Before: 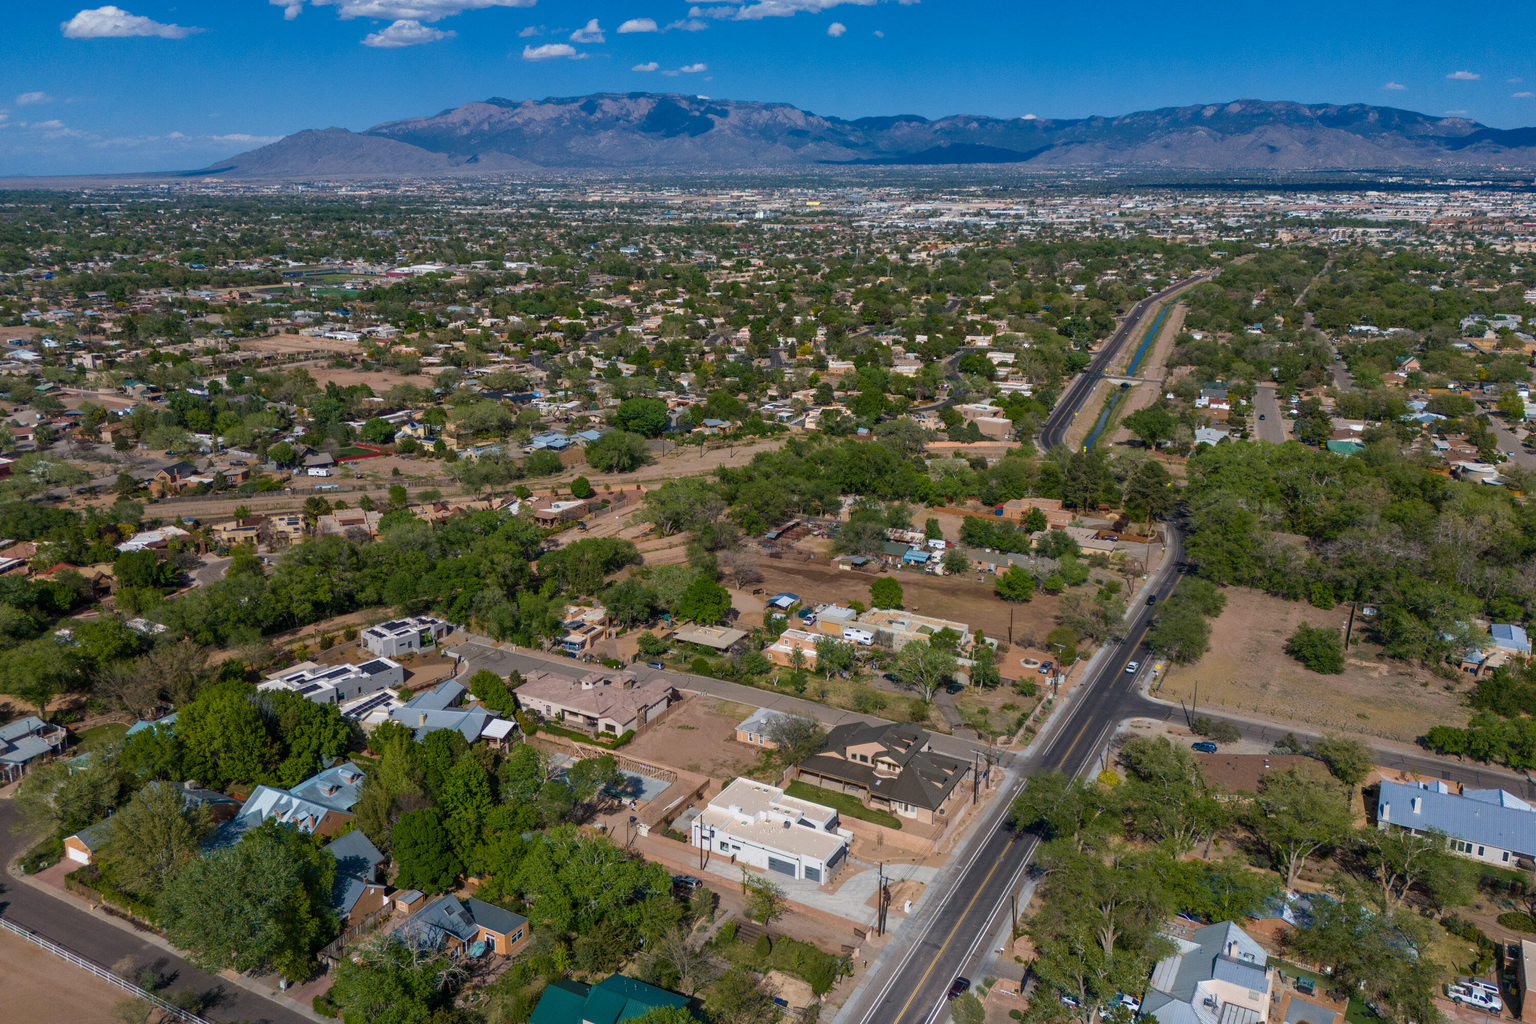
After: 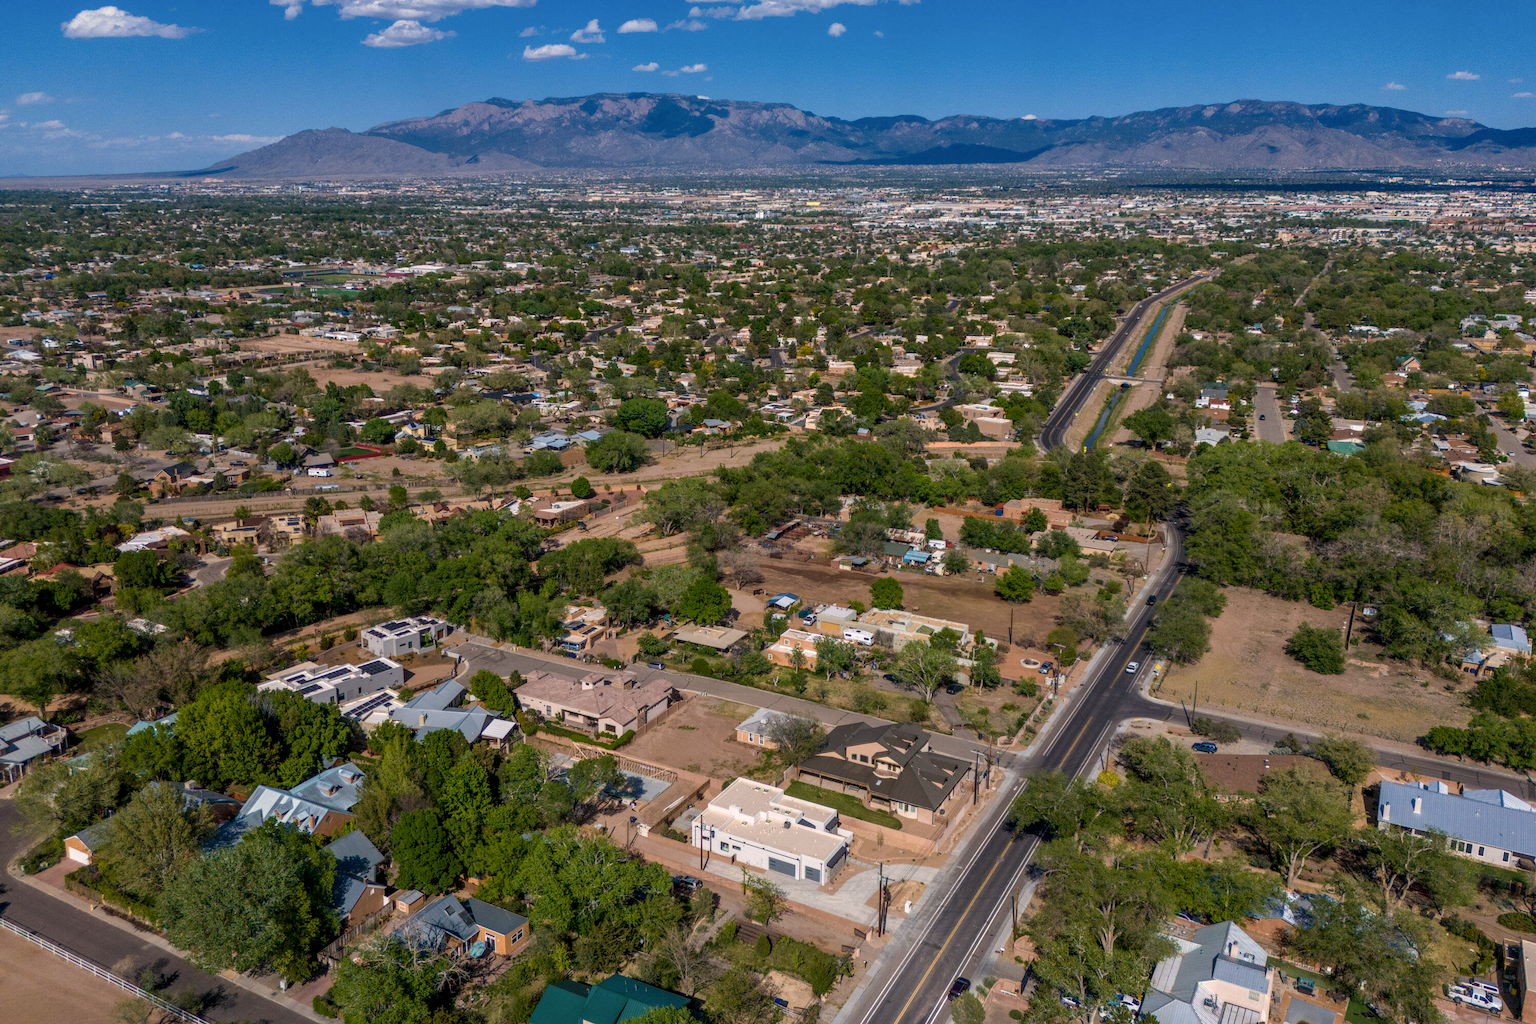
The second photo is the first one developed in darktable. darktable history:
color correction: highlights a* 3.84, highlights b* 5.07
local contrast: on, module defaults
